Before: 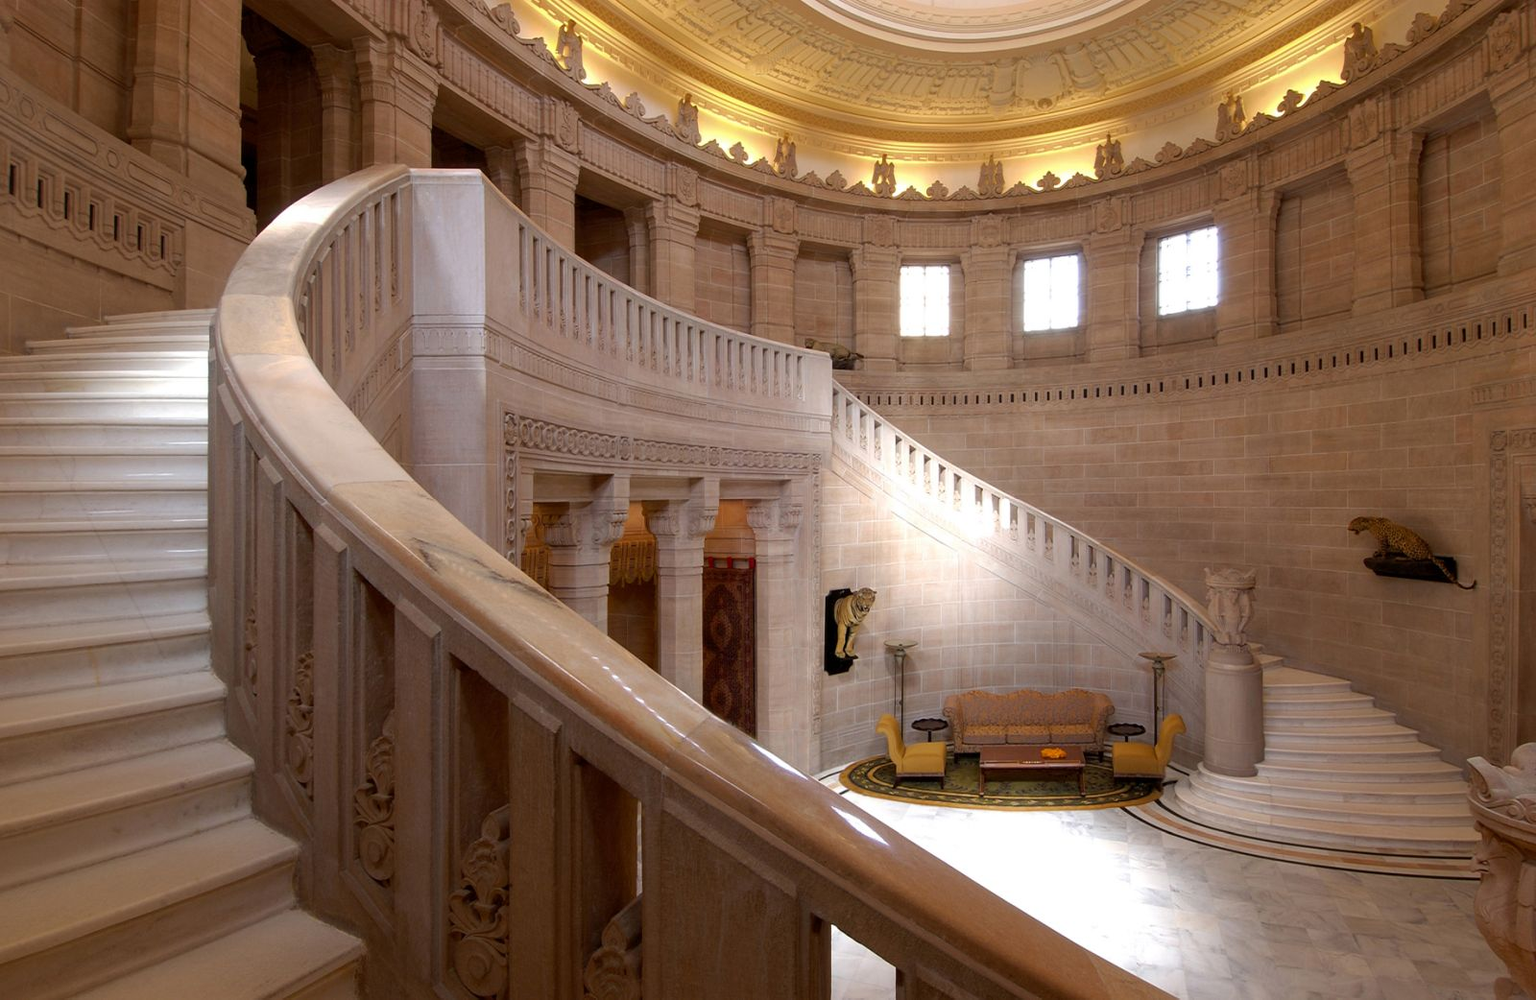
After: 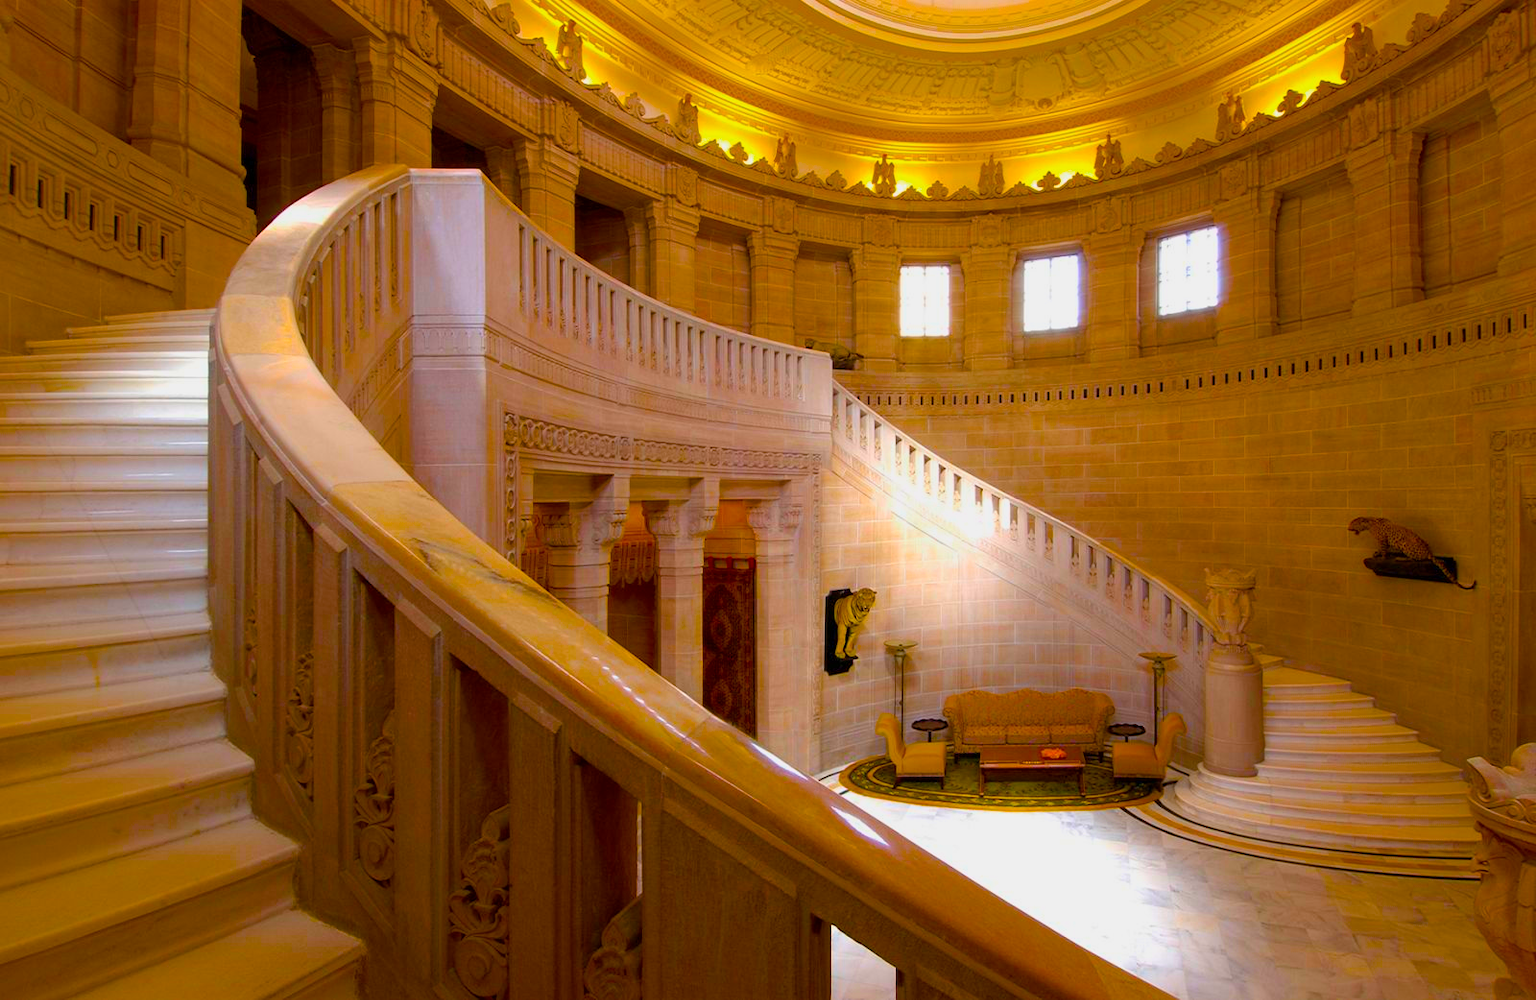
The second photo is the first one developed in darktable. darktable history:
color balance: input saturation 134.34%, contrast -10.04%, contrast fulcrum 19.67%, output saturation 133.51%
color balance rgb: linear chroma grading › global chroma 15%, perceptual saturation grading › global saturation 30%
